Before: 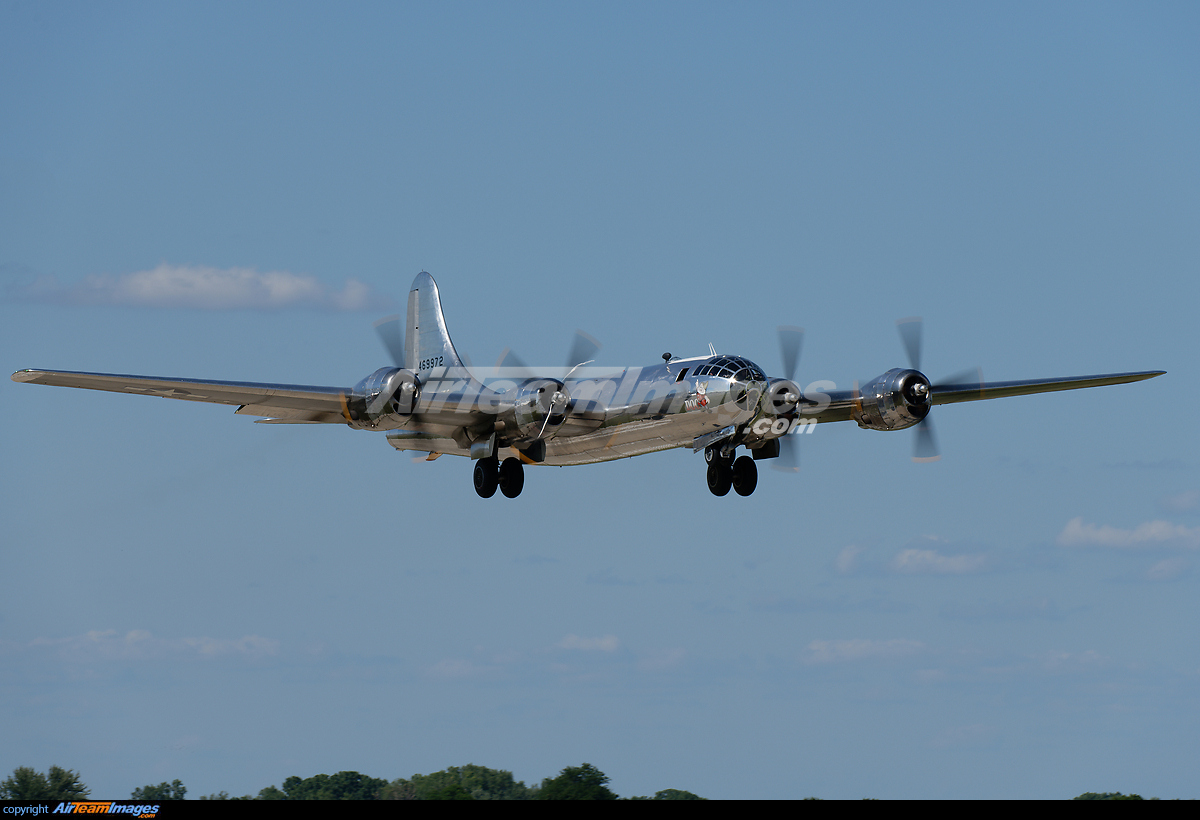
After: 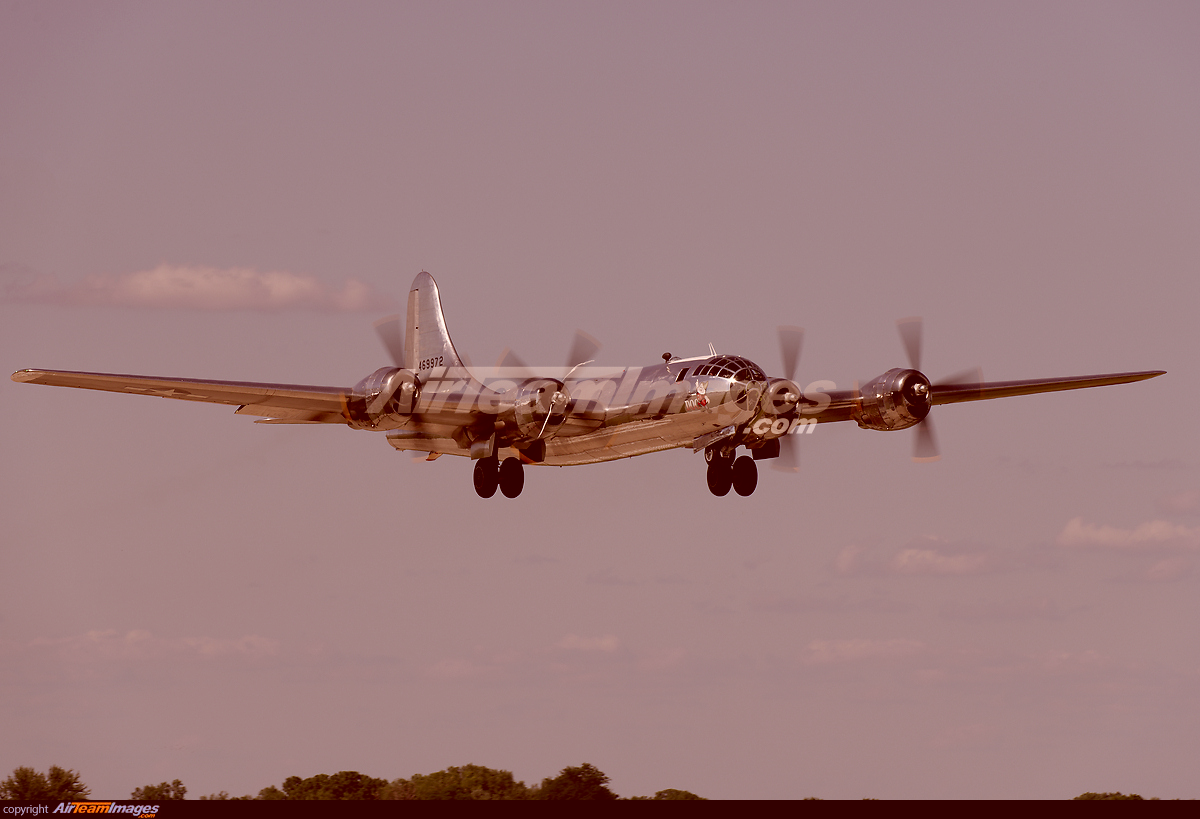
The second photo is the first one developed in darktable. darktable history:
crop: bottom 0.071%
color correction: highlights a* 9.03, highlights b* 8.71, shadows a* 40, shadows b* 40, saturation 0.8
